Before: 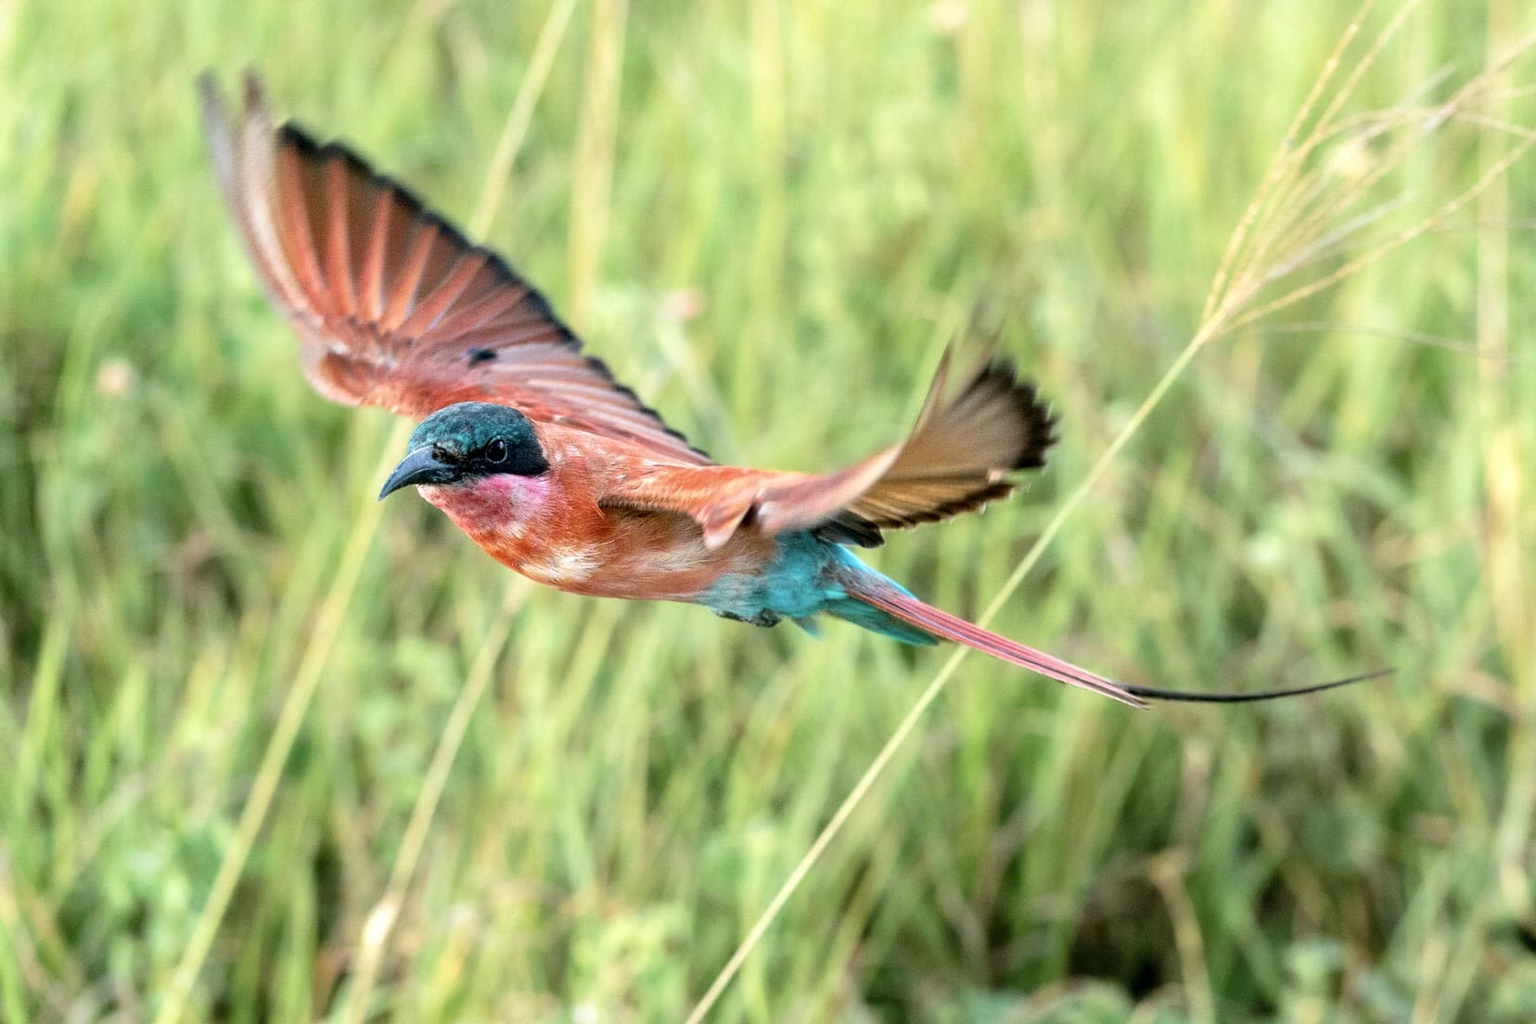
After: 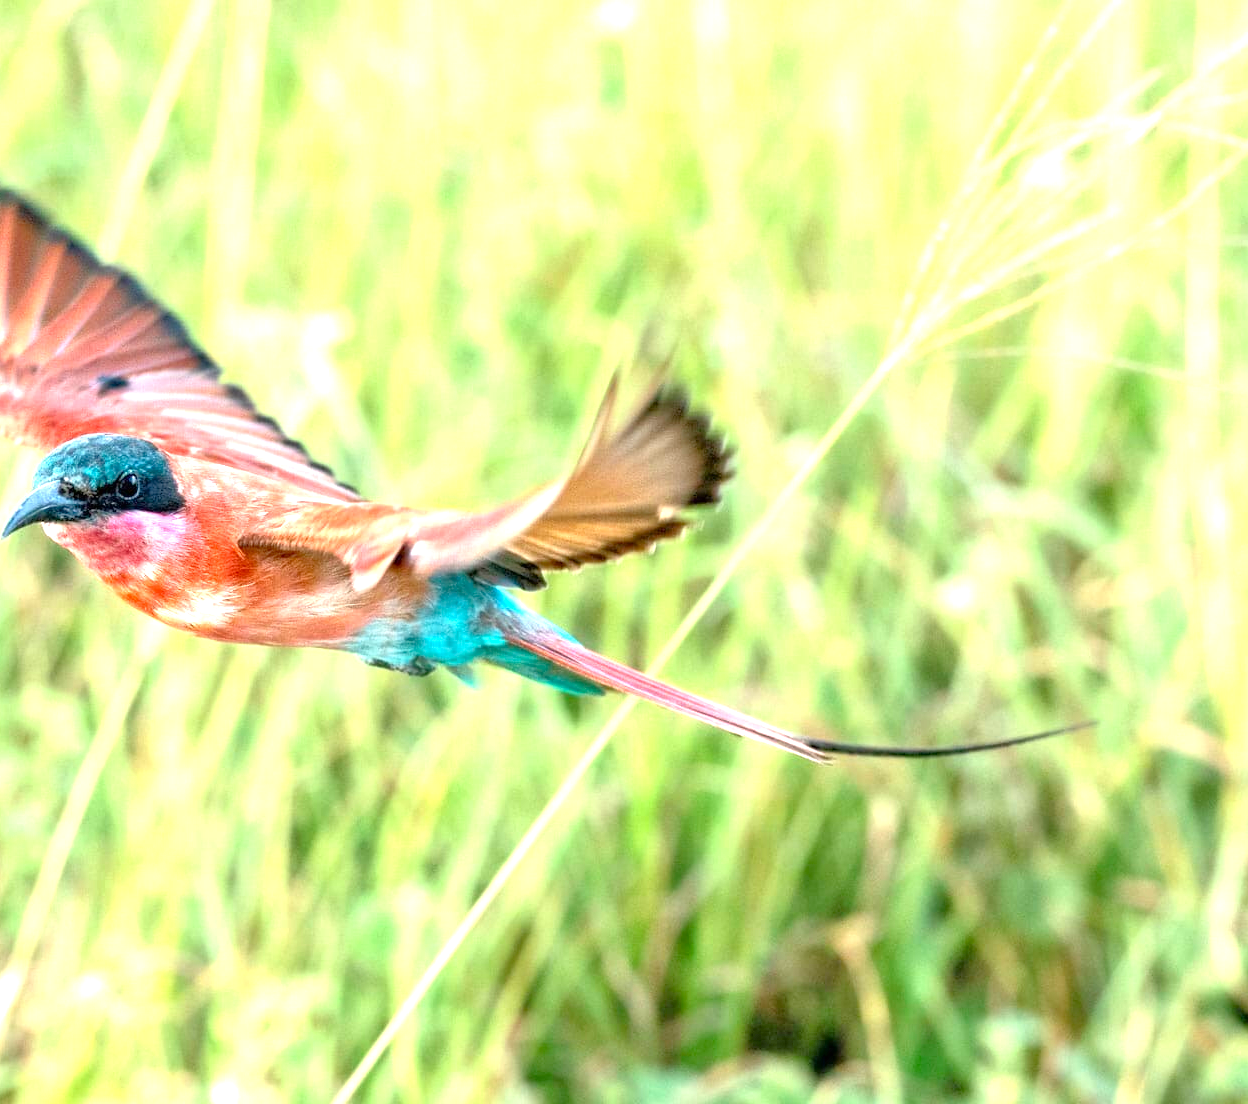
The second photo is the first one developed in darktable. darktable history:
crop and rotate: left 24.6%
tone equalizer: -7 EV 0.15 EV, -6 EV 0.6 EV, -5 EV 1.15 EV, -4 EV 1.33 EV, -3 EV 1.15 EV, -2 EV 0.6 EV, -1 EV 0.15 EV, mask exposure compensation -0.5 EV
levels: levels [0, 0.492, 0.984]
exposure: black level correction 0, exposure 0.9 EV, compensate highlight preservation false
